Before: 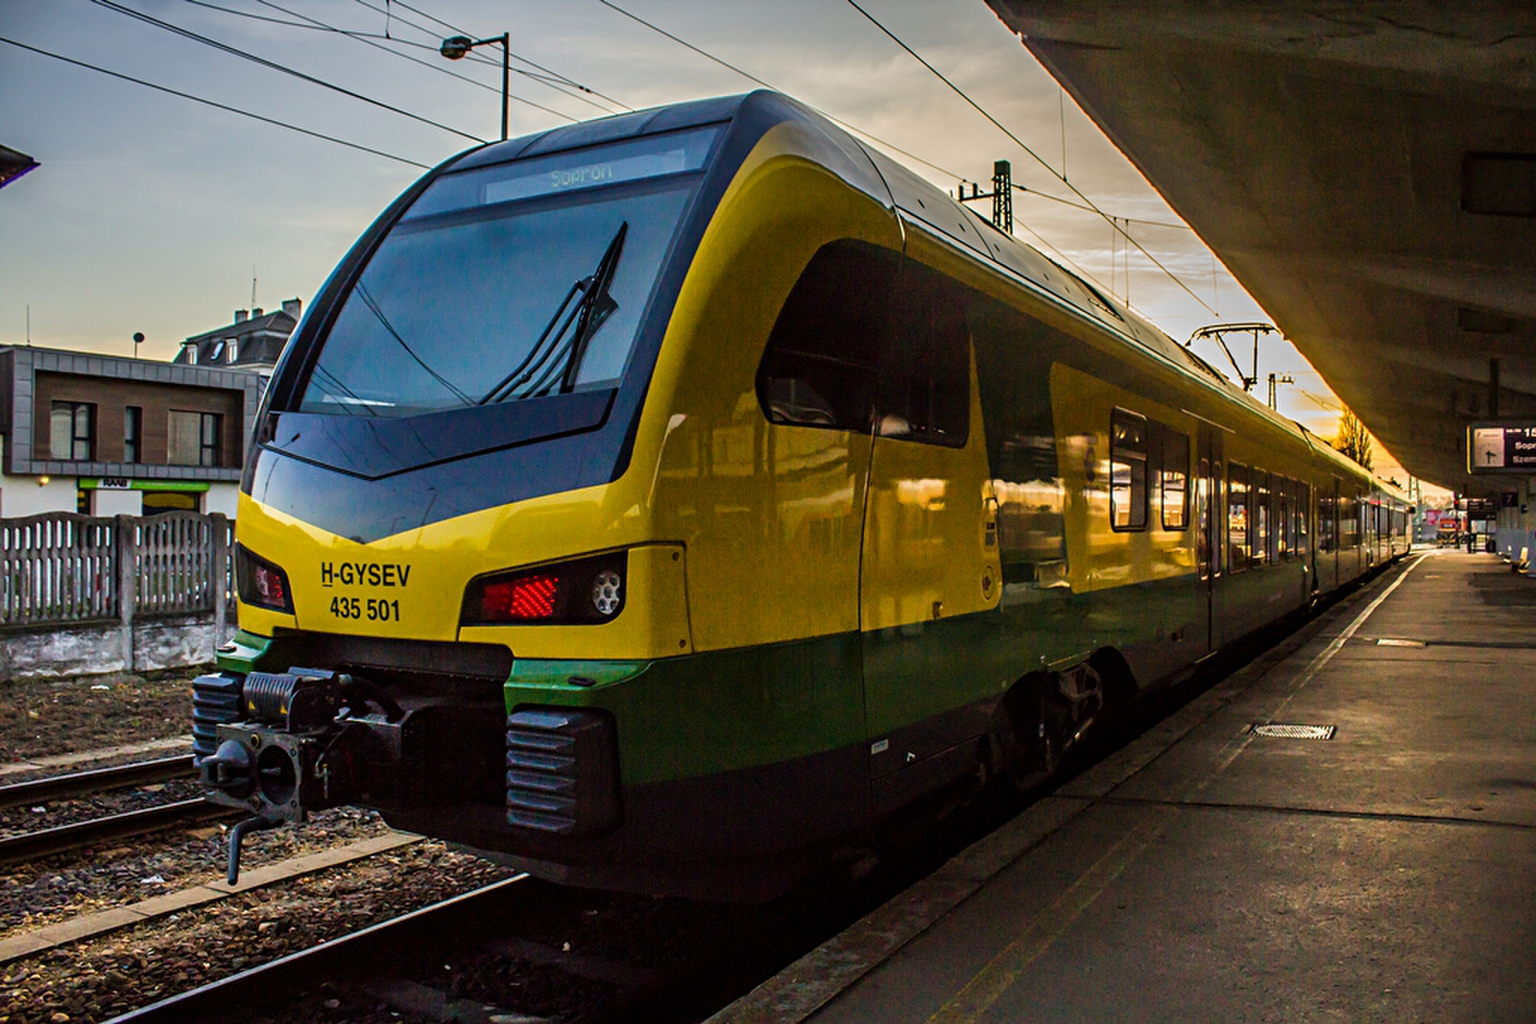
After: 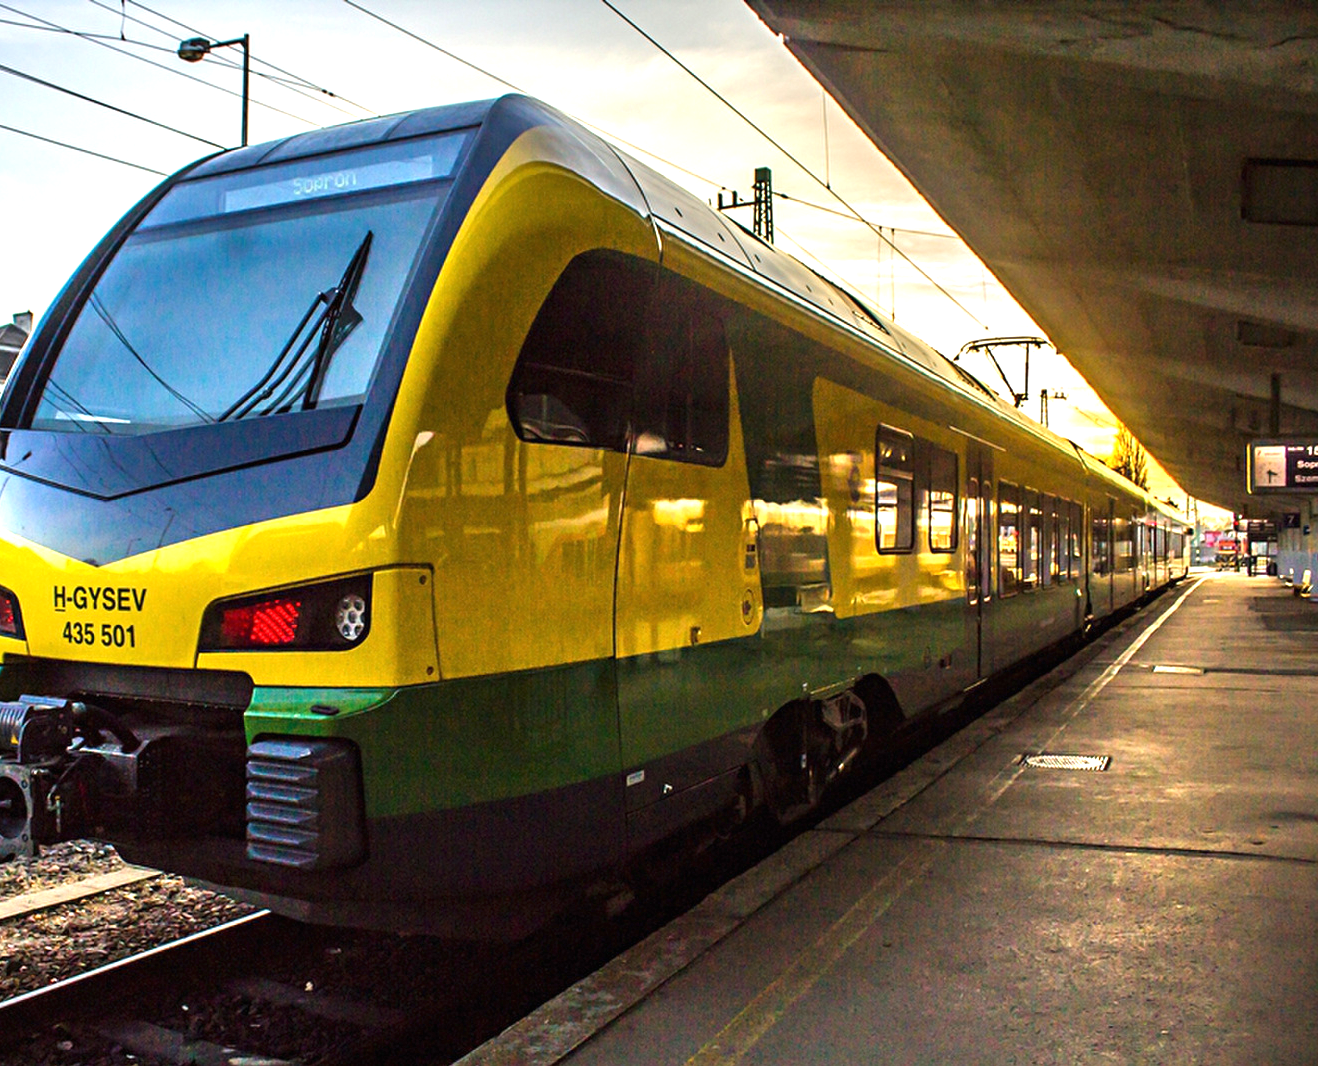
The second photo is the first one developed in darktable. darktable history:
crop: left 17.569%, bottom 0.032%
exposure: black level correction 0, exposure 1.2 EV, compensate highlight preservation false
